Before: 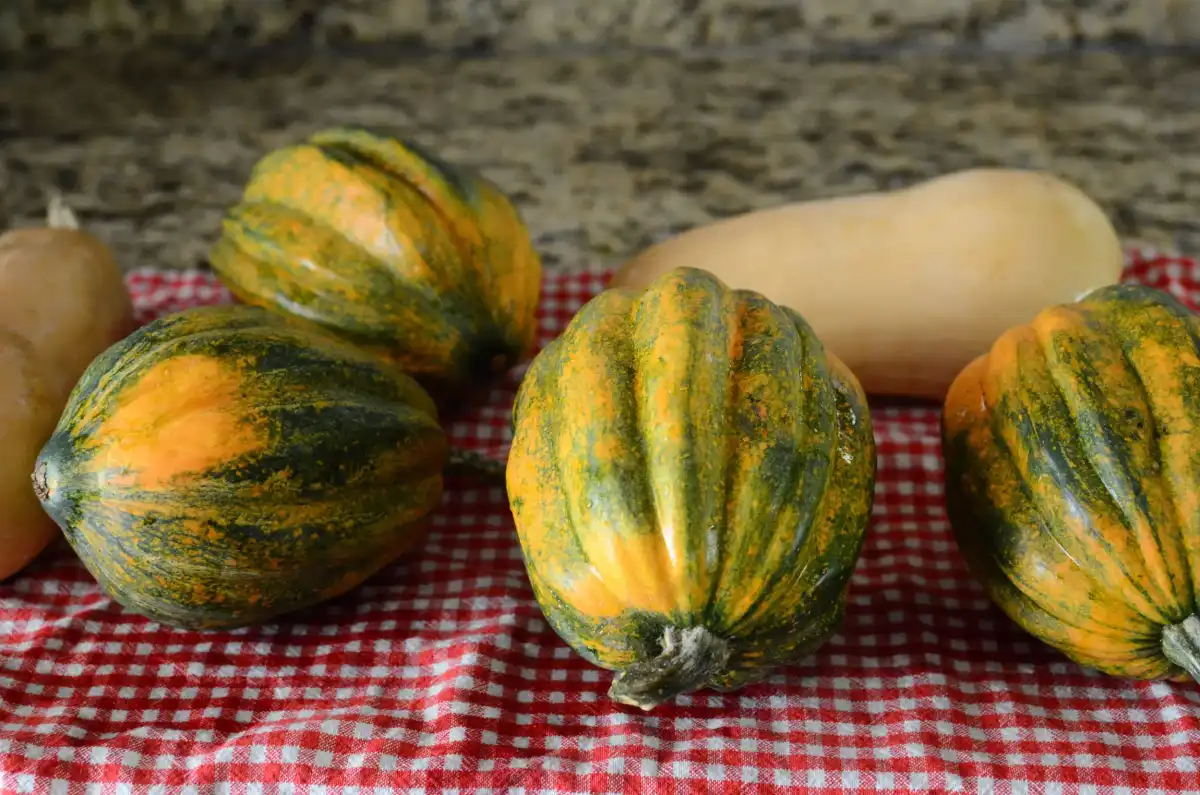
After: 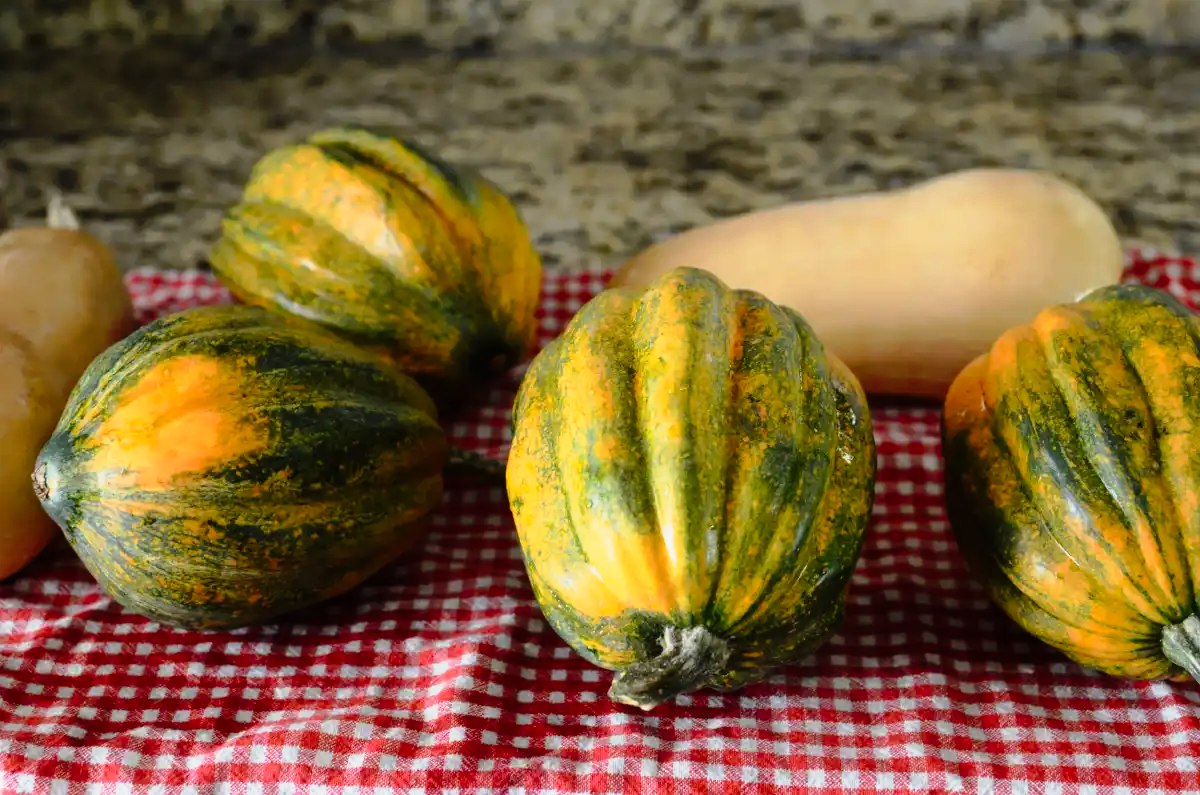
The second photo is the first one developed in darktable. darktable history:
tone curve: curves: ch0 [(0, 0) (0.105, 0.068) (0.195, 0.162) (0.283, 0.283) (0.384, 0.404) (0.485, 0.531) (0.638, 0.681) (0.795, 0.879) (1, 0.977)]; ch1 [(0, 0) (0.161, 0.092) (0.35, 0.33) (0.379, 0.401) (0.456, 0.469) (0.498, 0.506) (0.521, 0.549) (0.58, 0.624) (0.635, 0.671) (1, 1)]; ch2 [(0, 0) (0.371, 0.362) (0.437, 0.437) (0.483, 0.484) (0.53, 0.515) (0.56, 0.58) (0.622, 0.606) (1, 1)], preserve colors none
